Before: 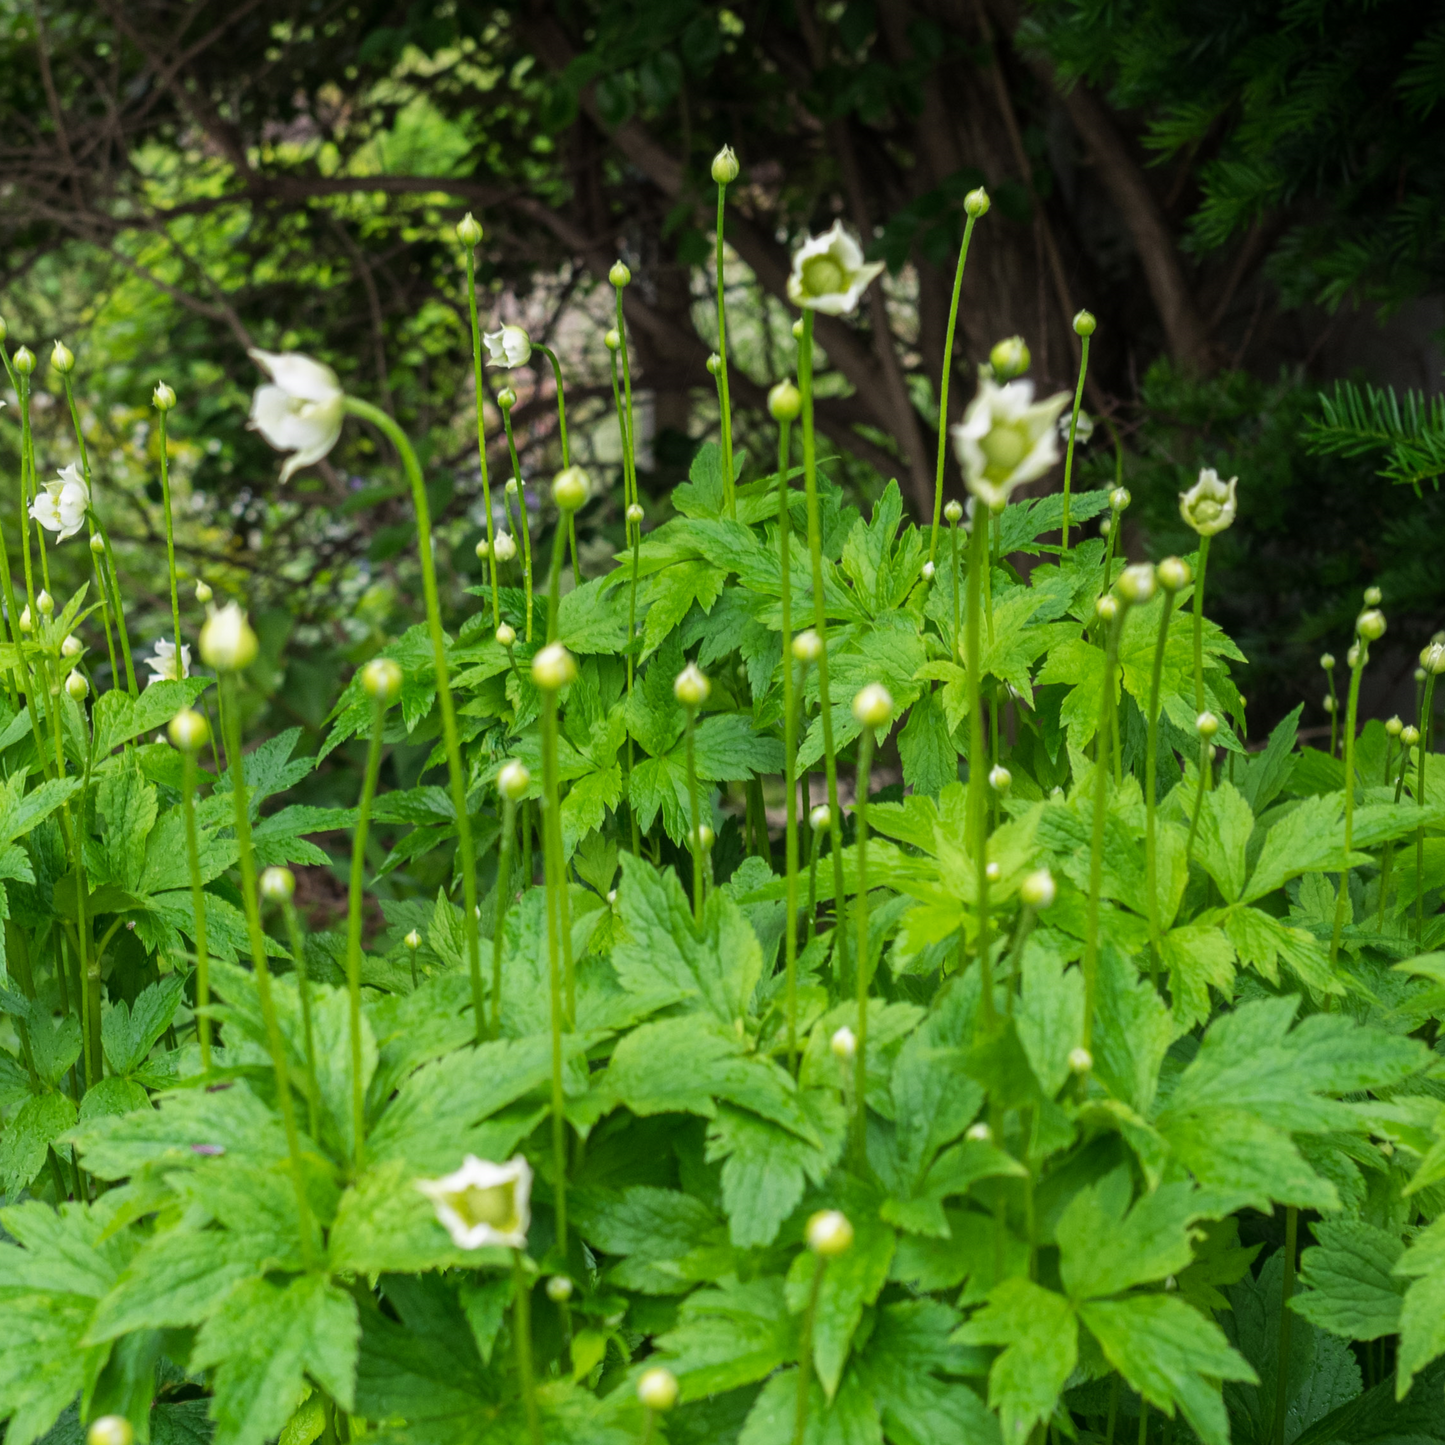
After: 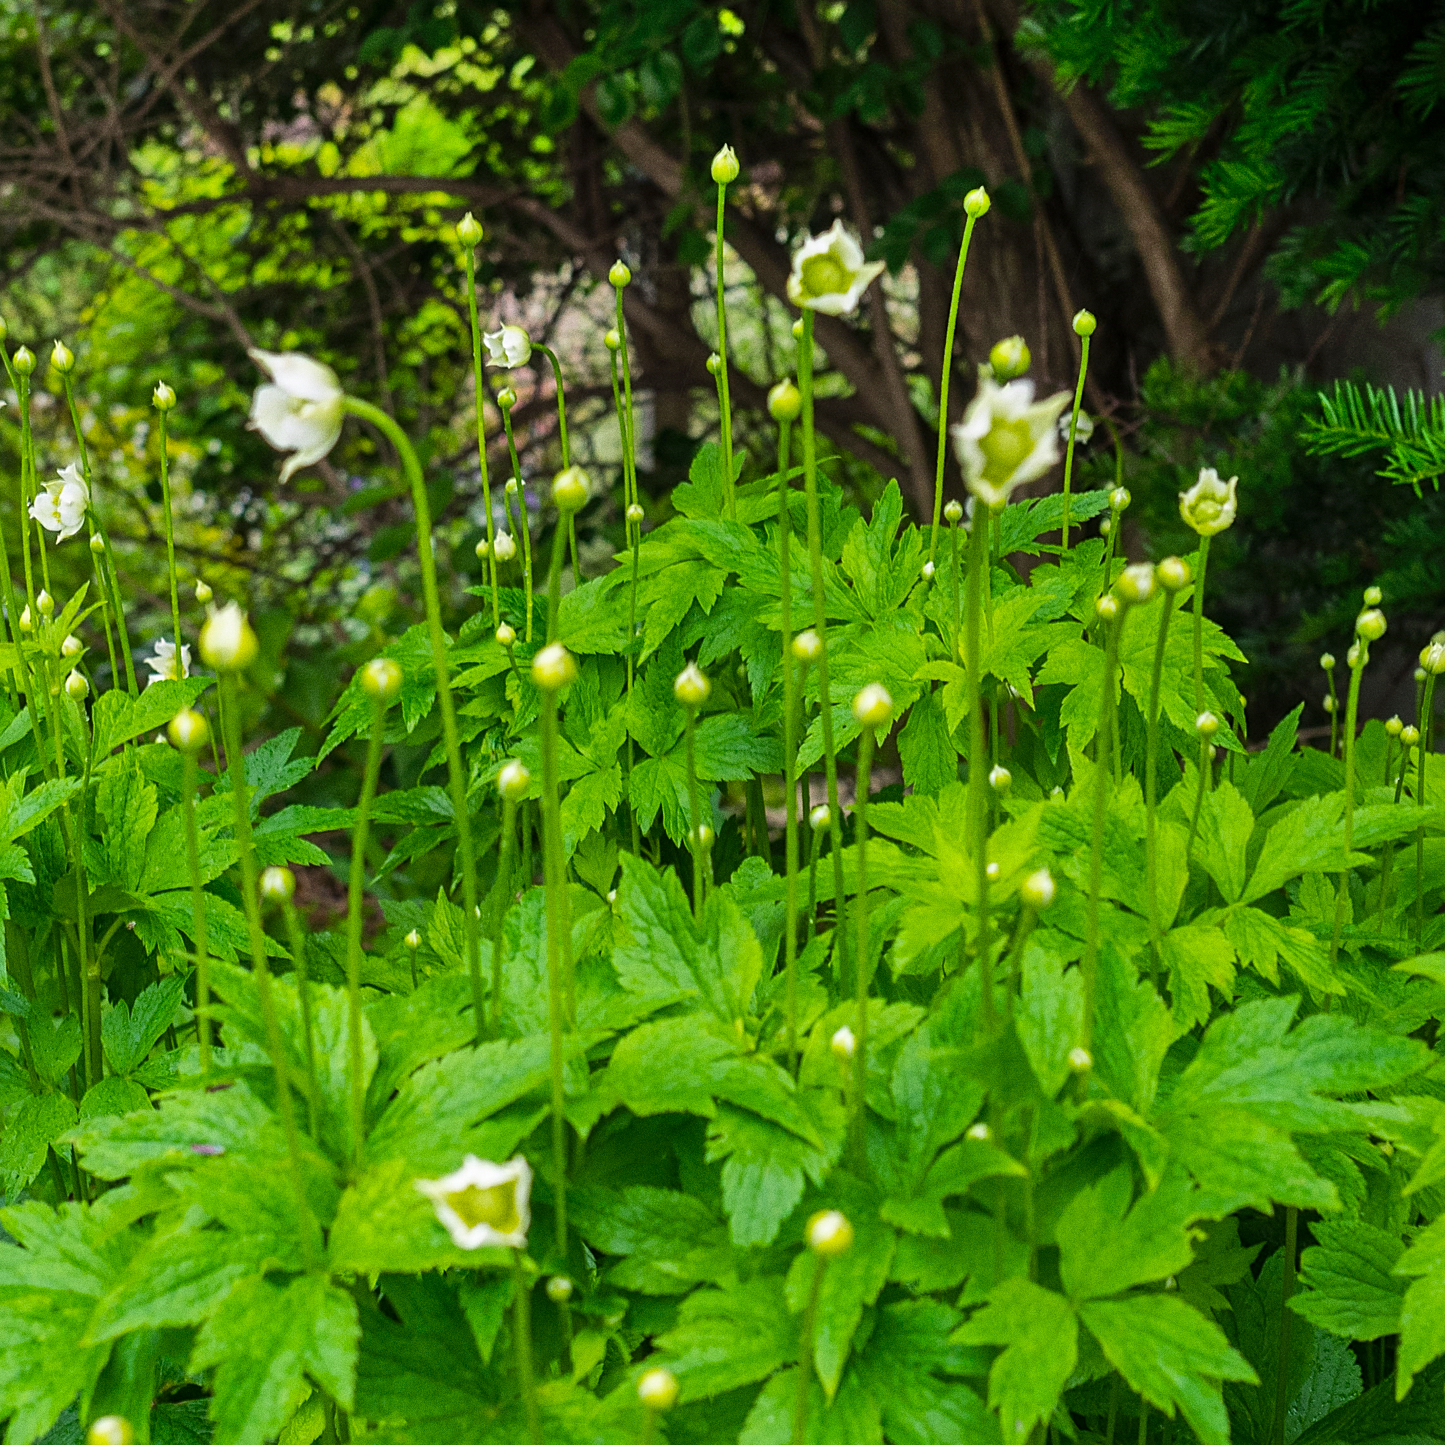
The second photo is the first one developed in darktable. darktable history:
shadows and highlights: shadows 53, soften with gaussian
sharpen: on, module defaults
color balance rgb: perceptual saturation grading › global saturation 20%, global vibrance 20%
grain: coarseness 0.09 ISO
